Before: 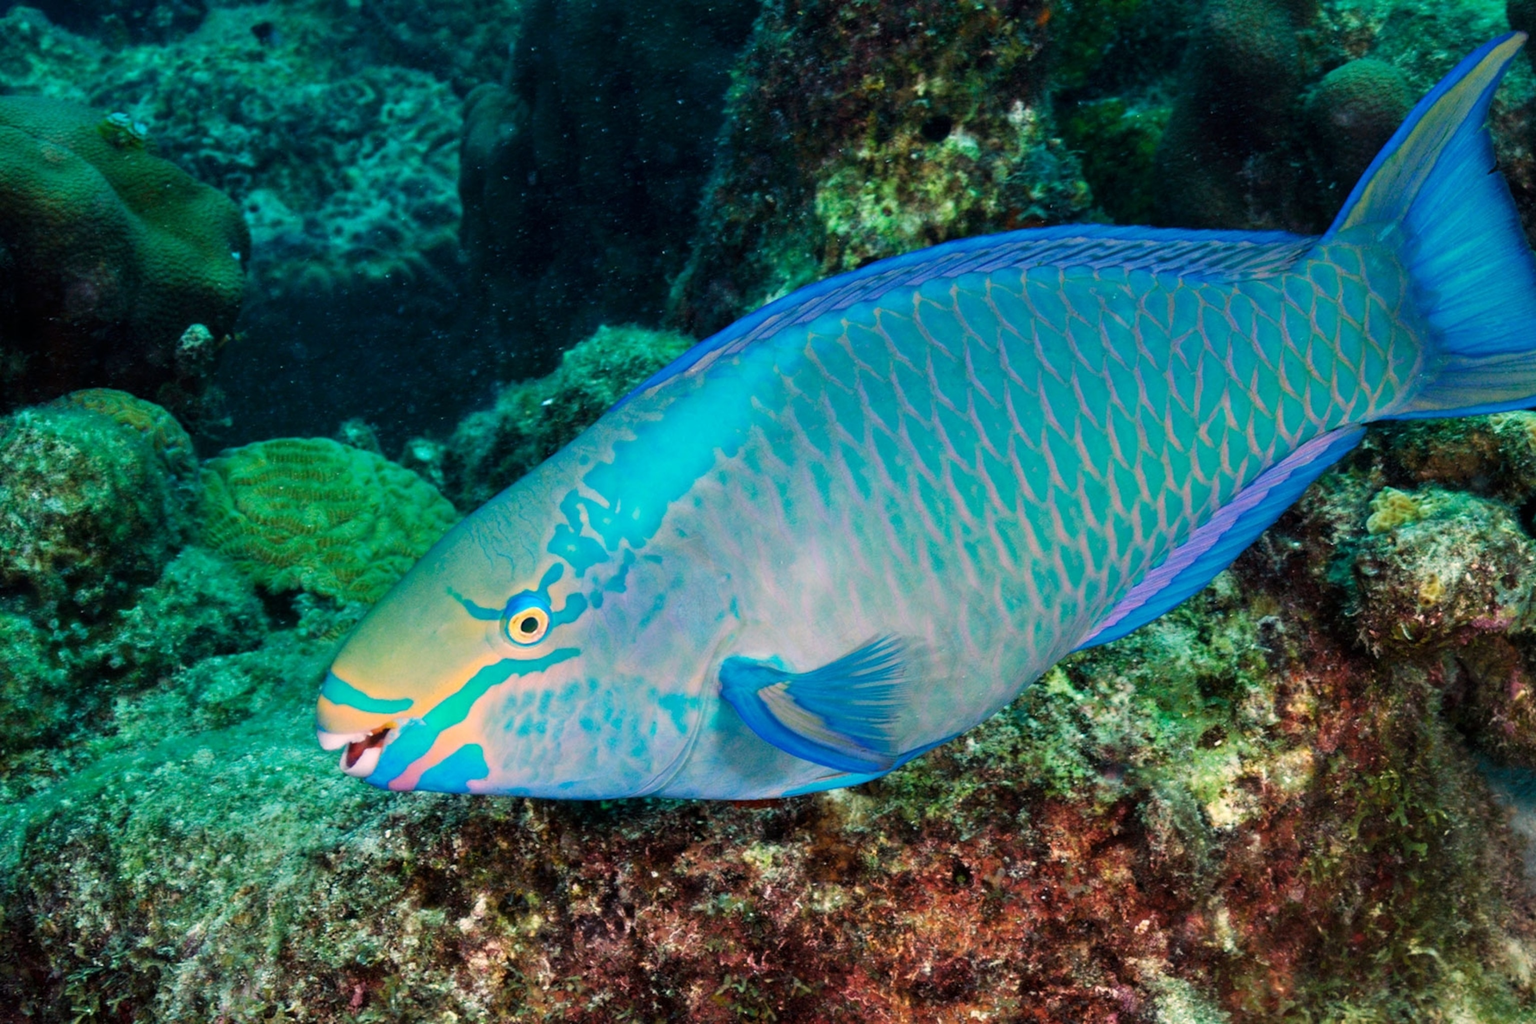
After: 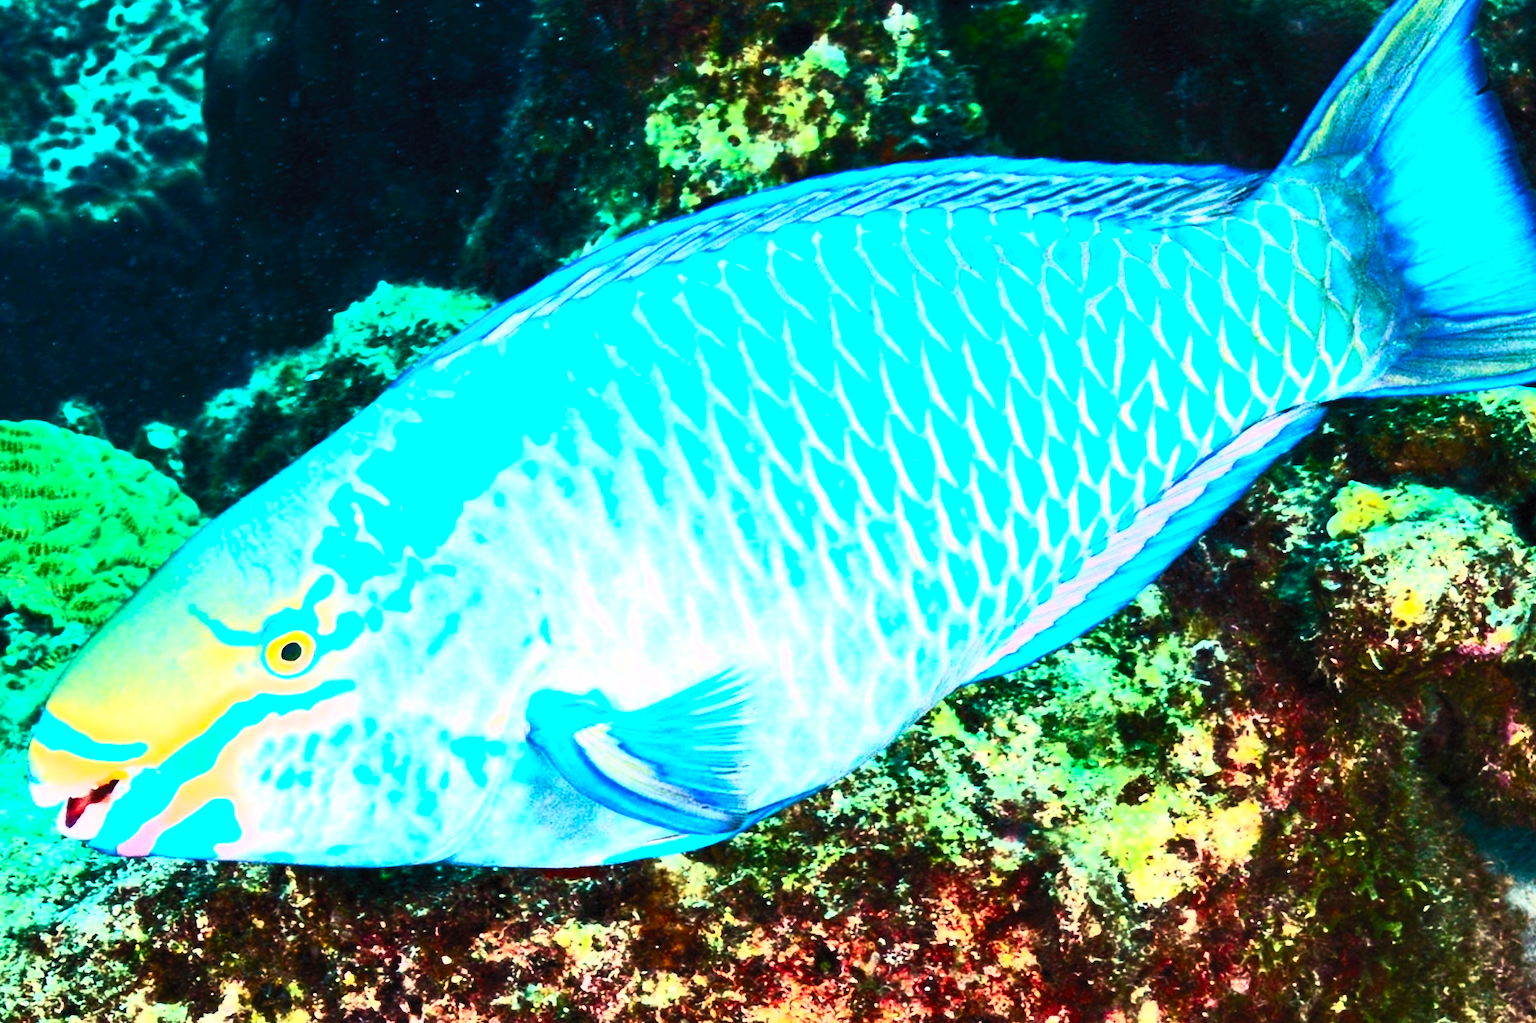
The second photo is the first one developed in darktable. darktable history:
crop: left 19.159%, top 9.58%, bottom 9.58%
velvia: on, module defaults
tone equalizer: -8 EV -0.75 EV, -7 EV -0.7 EV, -6 EV -0.6 EV, -5 EV -0.4 EV, -3 EV 0.4 EV, -2 EV 0.6 EV, -1 EV 0.7 EV, +0 EV 0.75 EV, edges refinement/feathering 500, mask exposure compensation -1.57 EV, preserve details no
contrast brightness saturation: contrast 0.83, brightness 0.59, saturation 0.59
exposure: exposure 0.2 EV, compensate highlight preservation false
